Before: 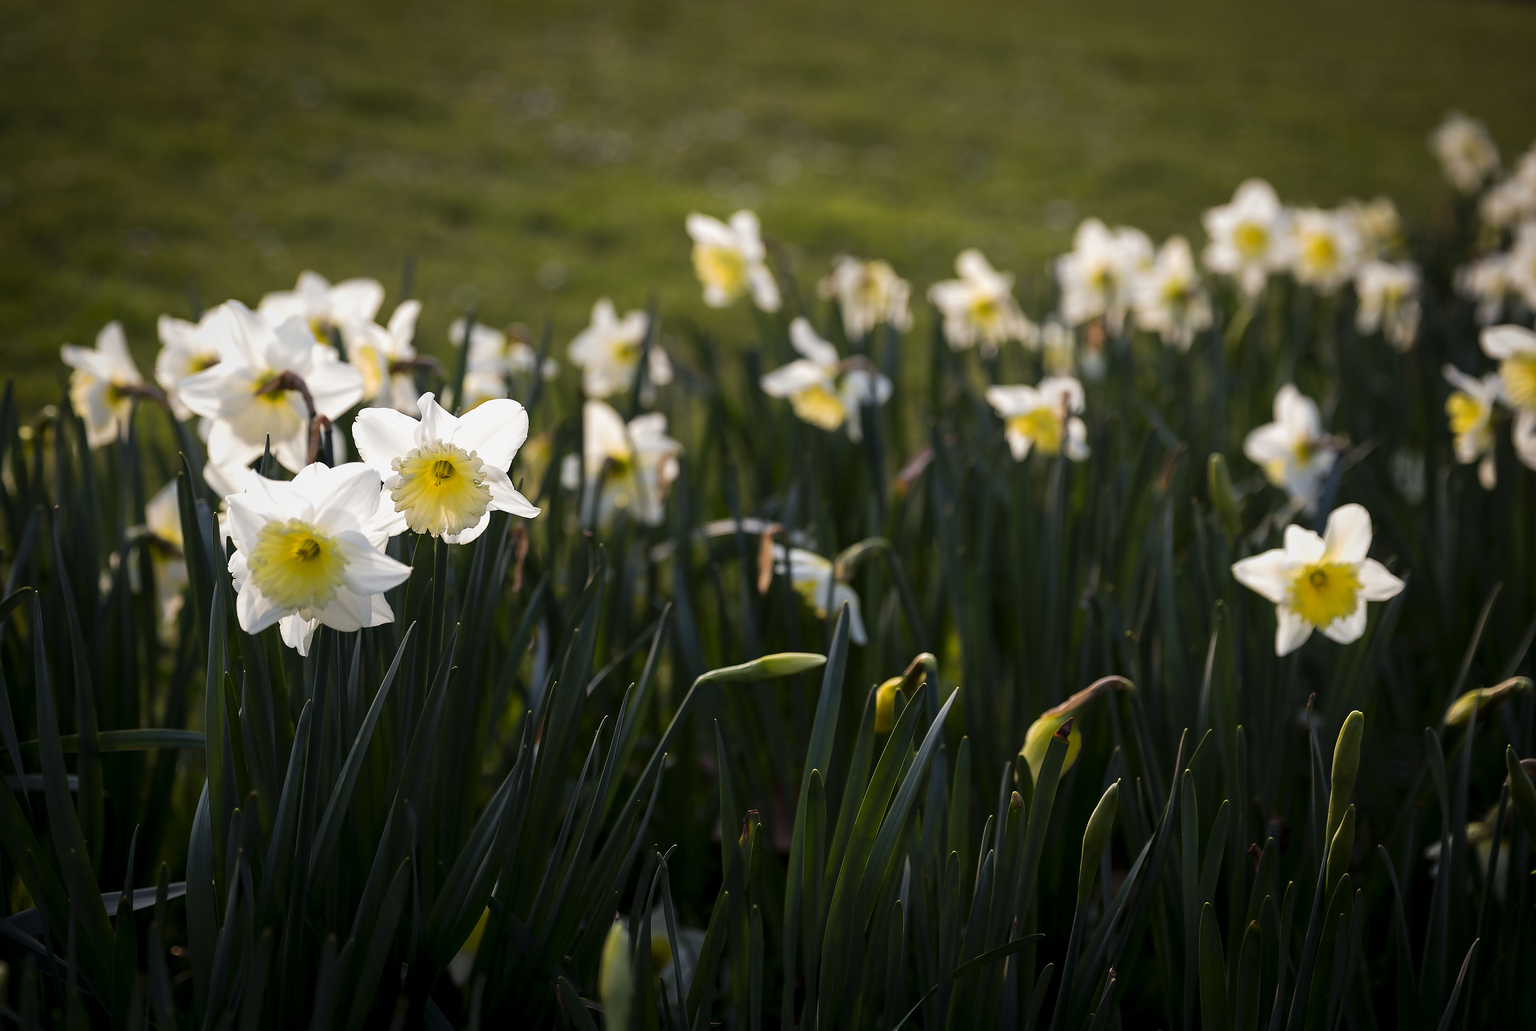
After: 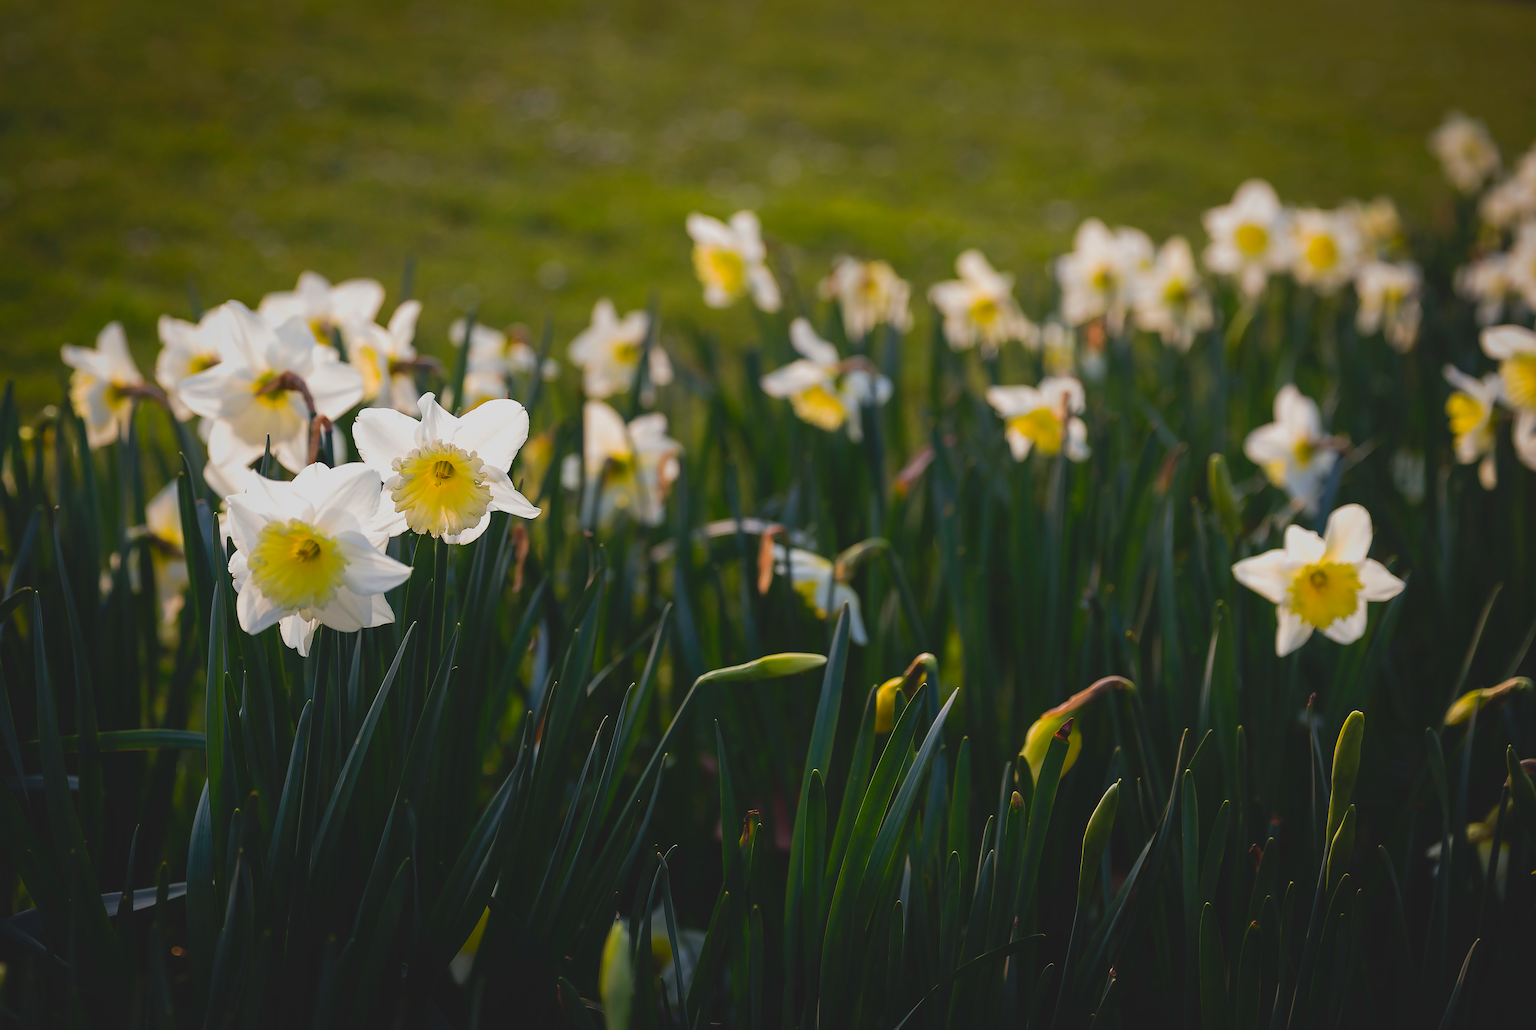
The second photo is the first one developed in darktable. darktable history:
contrast brightness saturation: contrast -0.209, saturation 0.188
